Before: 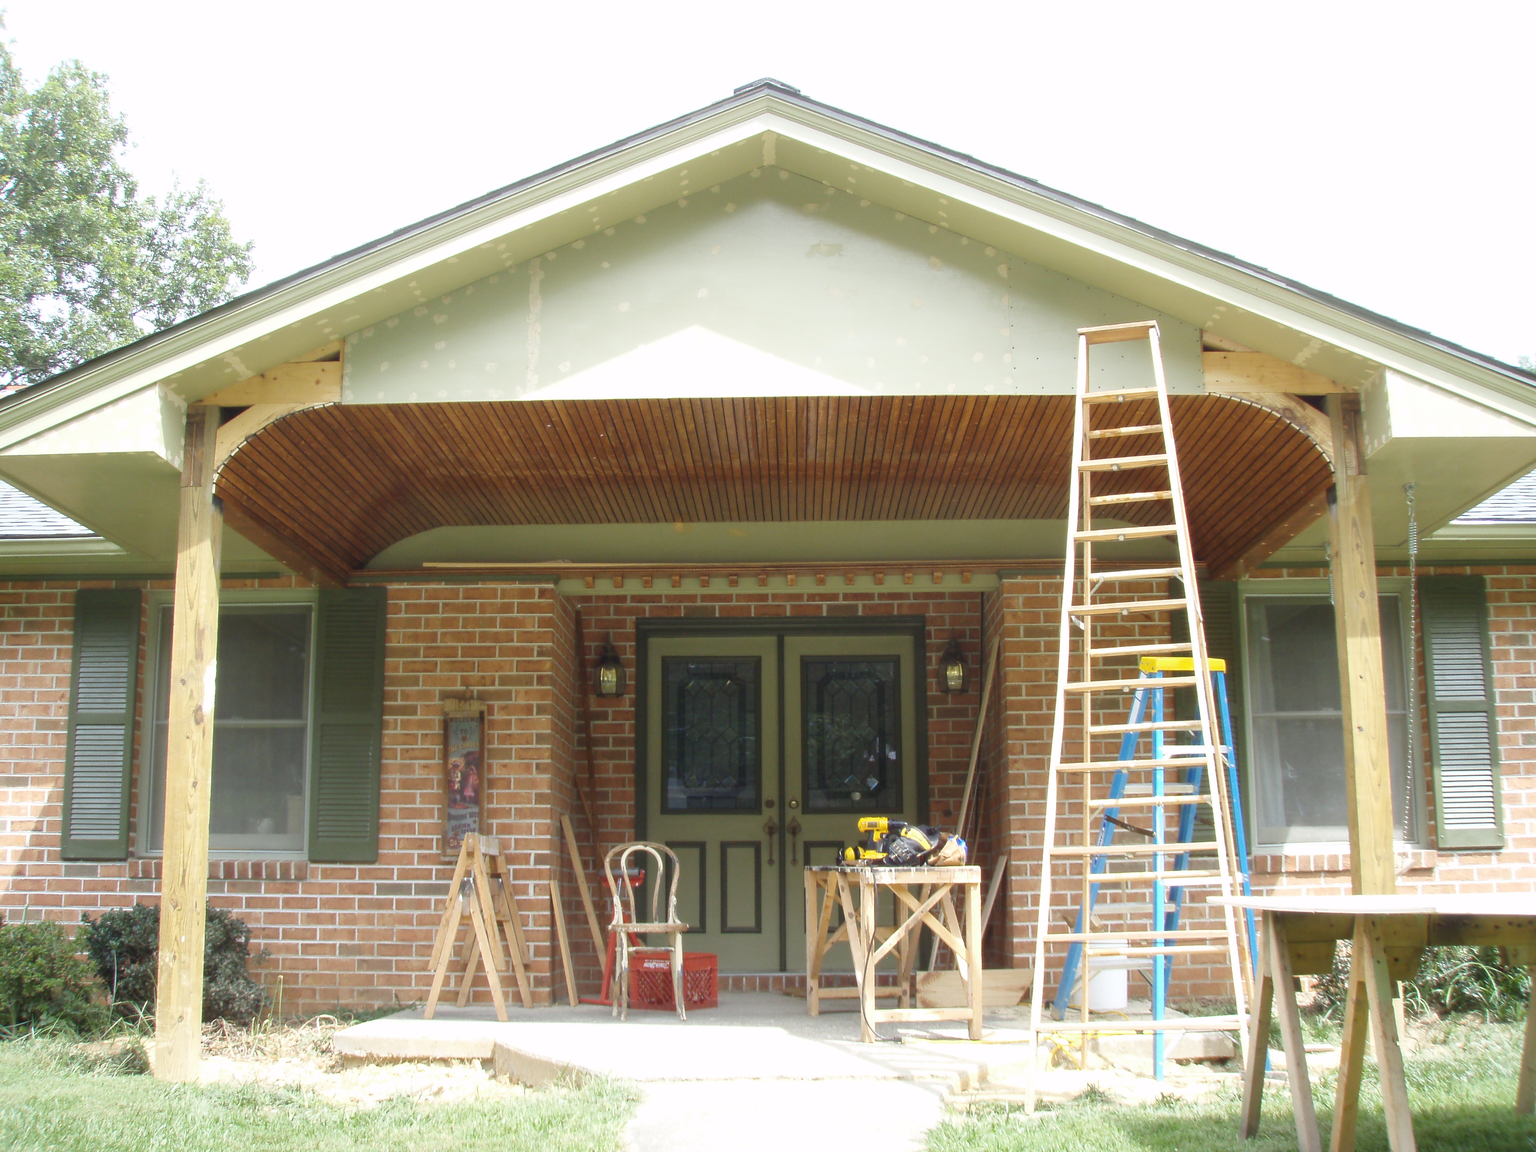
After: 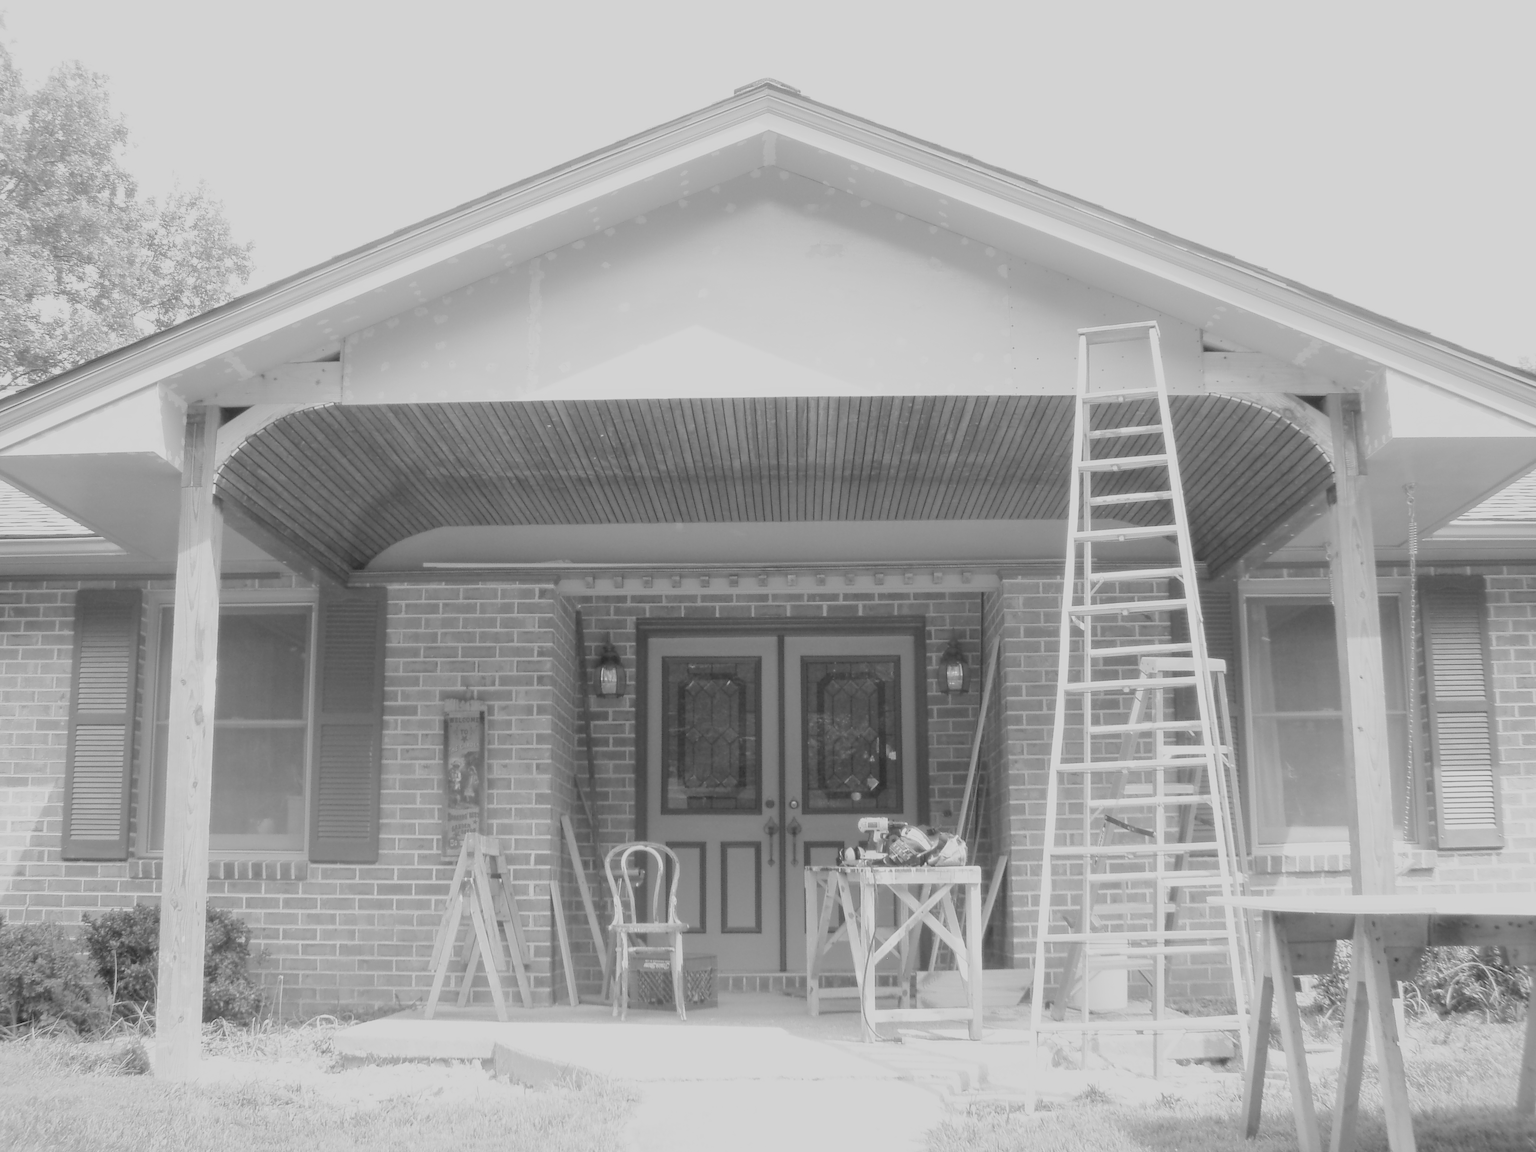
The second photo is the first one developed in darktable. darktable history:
exposure: exposure 1 EV, compensate highlight preservation false
monochrome: a -3.63, b -0.465
filmic rgb: black relative exposure -7 EV, white relative exposure 6 EV, threshold 3 EV, target black luminance 0%, hardness 2.73, latitude 61.22%, contrast 0.691, highlights saturation mix 10%, shadows ↔ highlights balance -0.073%, preserve chrominance no, color science v4 (2020), iterations of high-quality reconstruction 10, contrast in shadows soft, contrast in highlights soft, enable highlight reconstruction true
